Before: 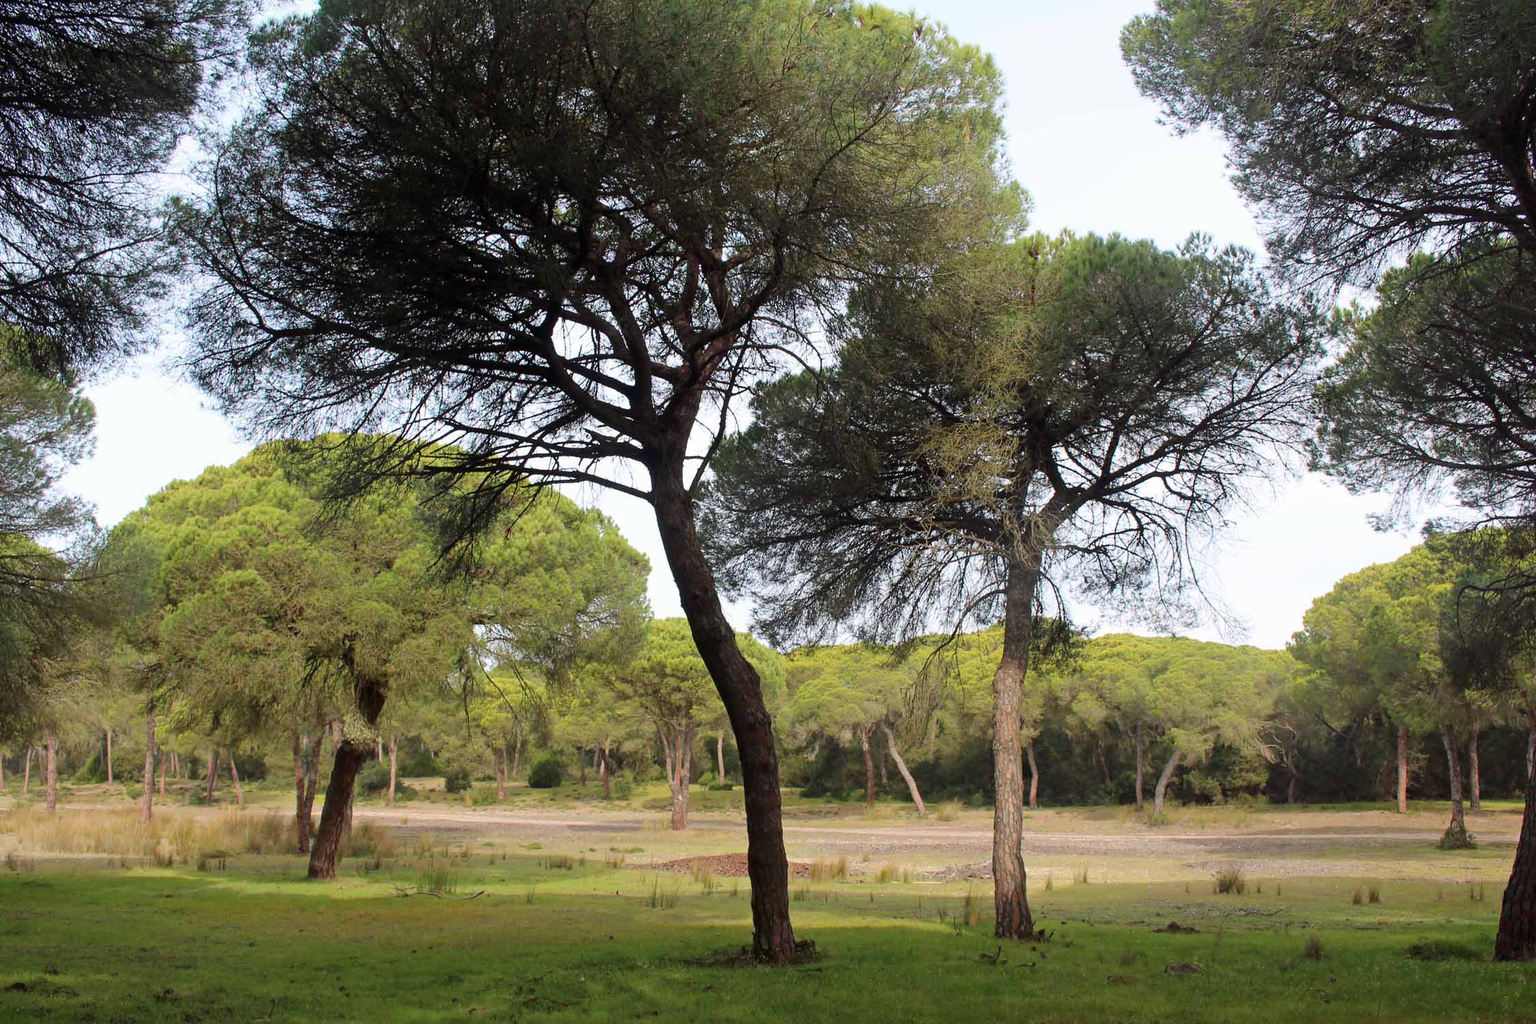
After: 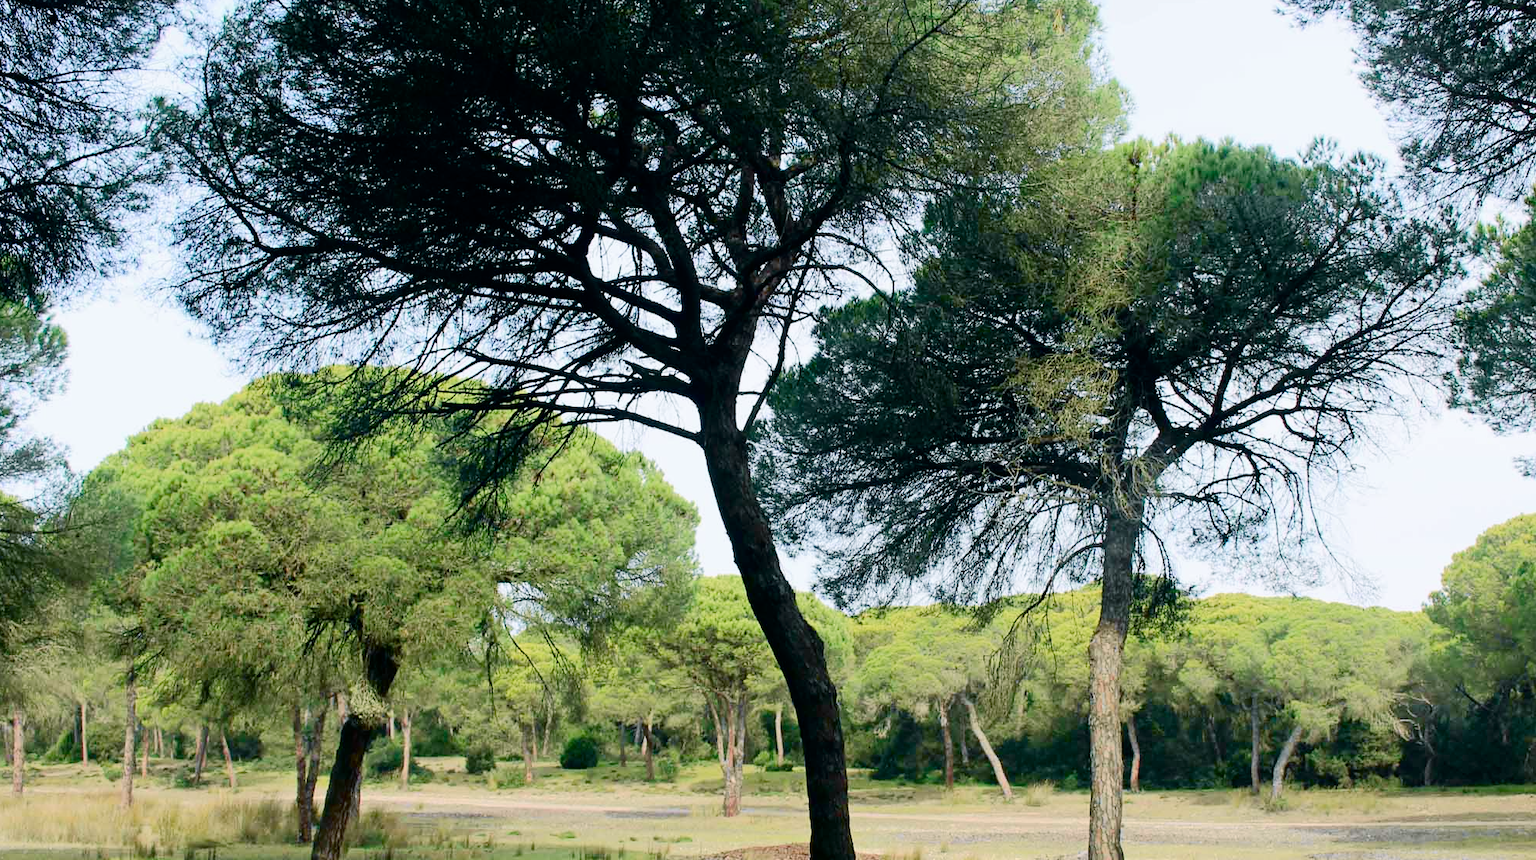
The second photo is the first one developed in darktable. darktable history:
tone curve: curves: ch0 [(0, 0) (0.037, 0.011) (0.135, 0.093) (0.266, 0.281) (0.461, 0.555) (0.581, 0.716) (0.675, 0.793) (0.767, 0.849) (0.91, 0.924) (1, 0.979)]; ch1 [(0, 0) (0.292, 0.278) (0.419, 0.423) (0.493, 0.492) (0.506, 0.5) (0.534, 0.529) (0.562, 0.562) (0.641, 0.663) (0.754, 0.76) (1, 1)]; ch2 [(0, 0) (0.294, 0.3) (0.361, 0.372) (0.429, 0.445) (0.478, 0.486) (0.502, 0.498) (0.518, 0.522) (0.531, 0.549) (0.561, 0.579) (0.64, 0.645) (0.7, 0.7) (0.861, 0.808) (1, 0.951)], color space Lab, independent channels, preserve colors none
crop and rotate: left 2.316%, top 10.99%, right 9.727%, bottom 15.043%
color balance rgb: power › luminance -7.823%, power › chroma 2.291%, power › hue 218.78°, linear chroma grading › global chroma -0.916%, perceptual saturation grading › global saturation 34.754%, perceptual saturation grading › highlights -29.996%, perceptual saturation grading › shadows 34.96%
